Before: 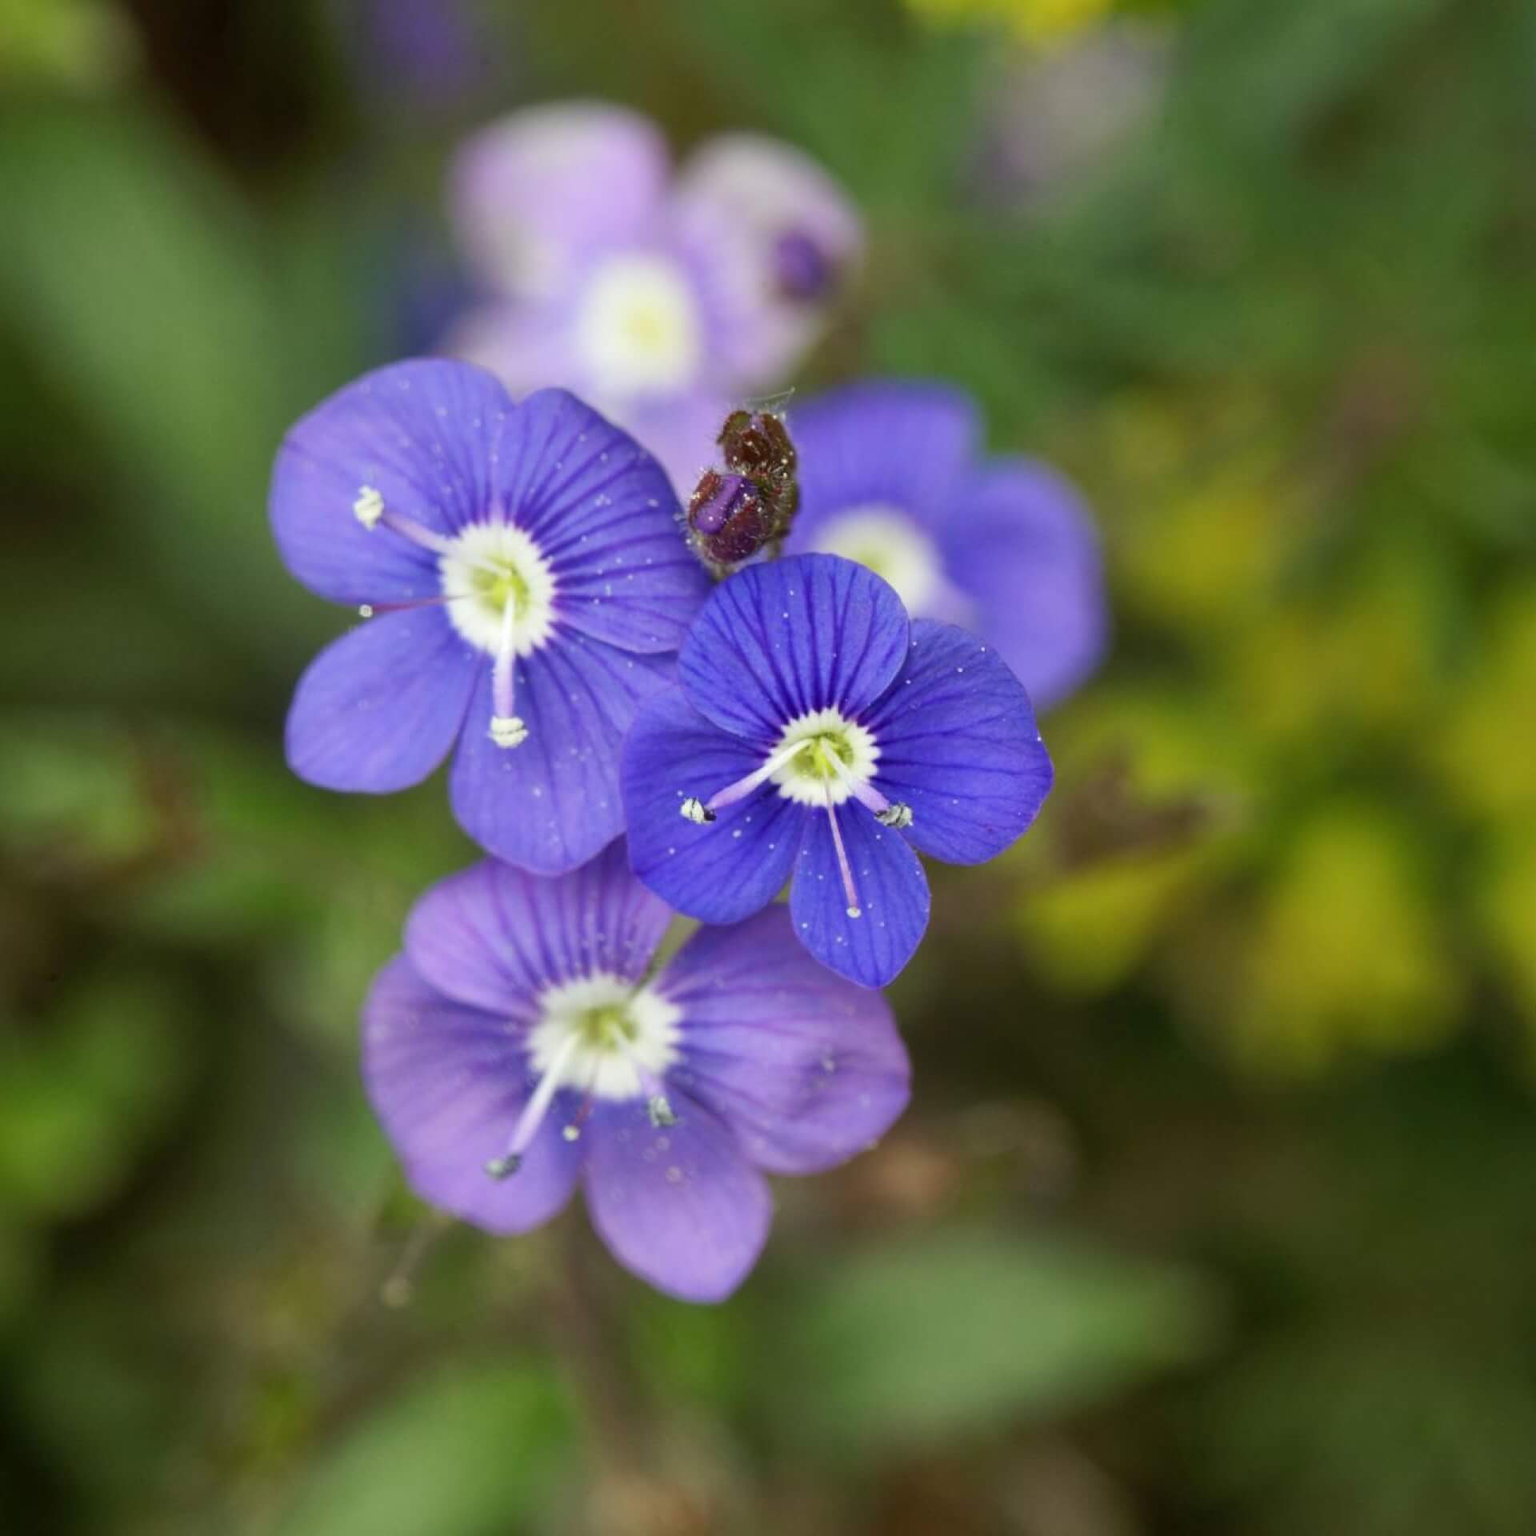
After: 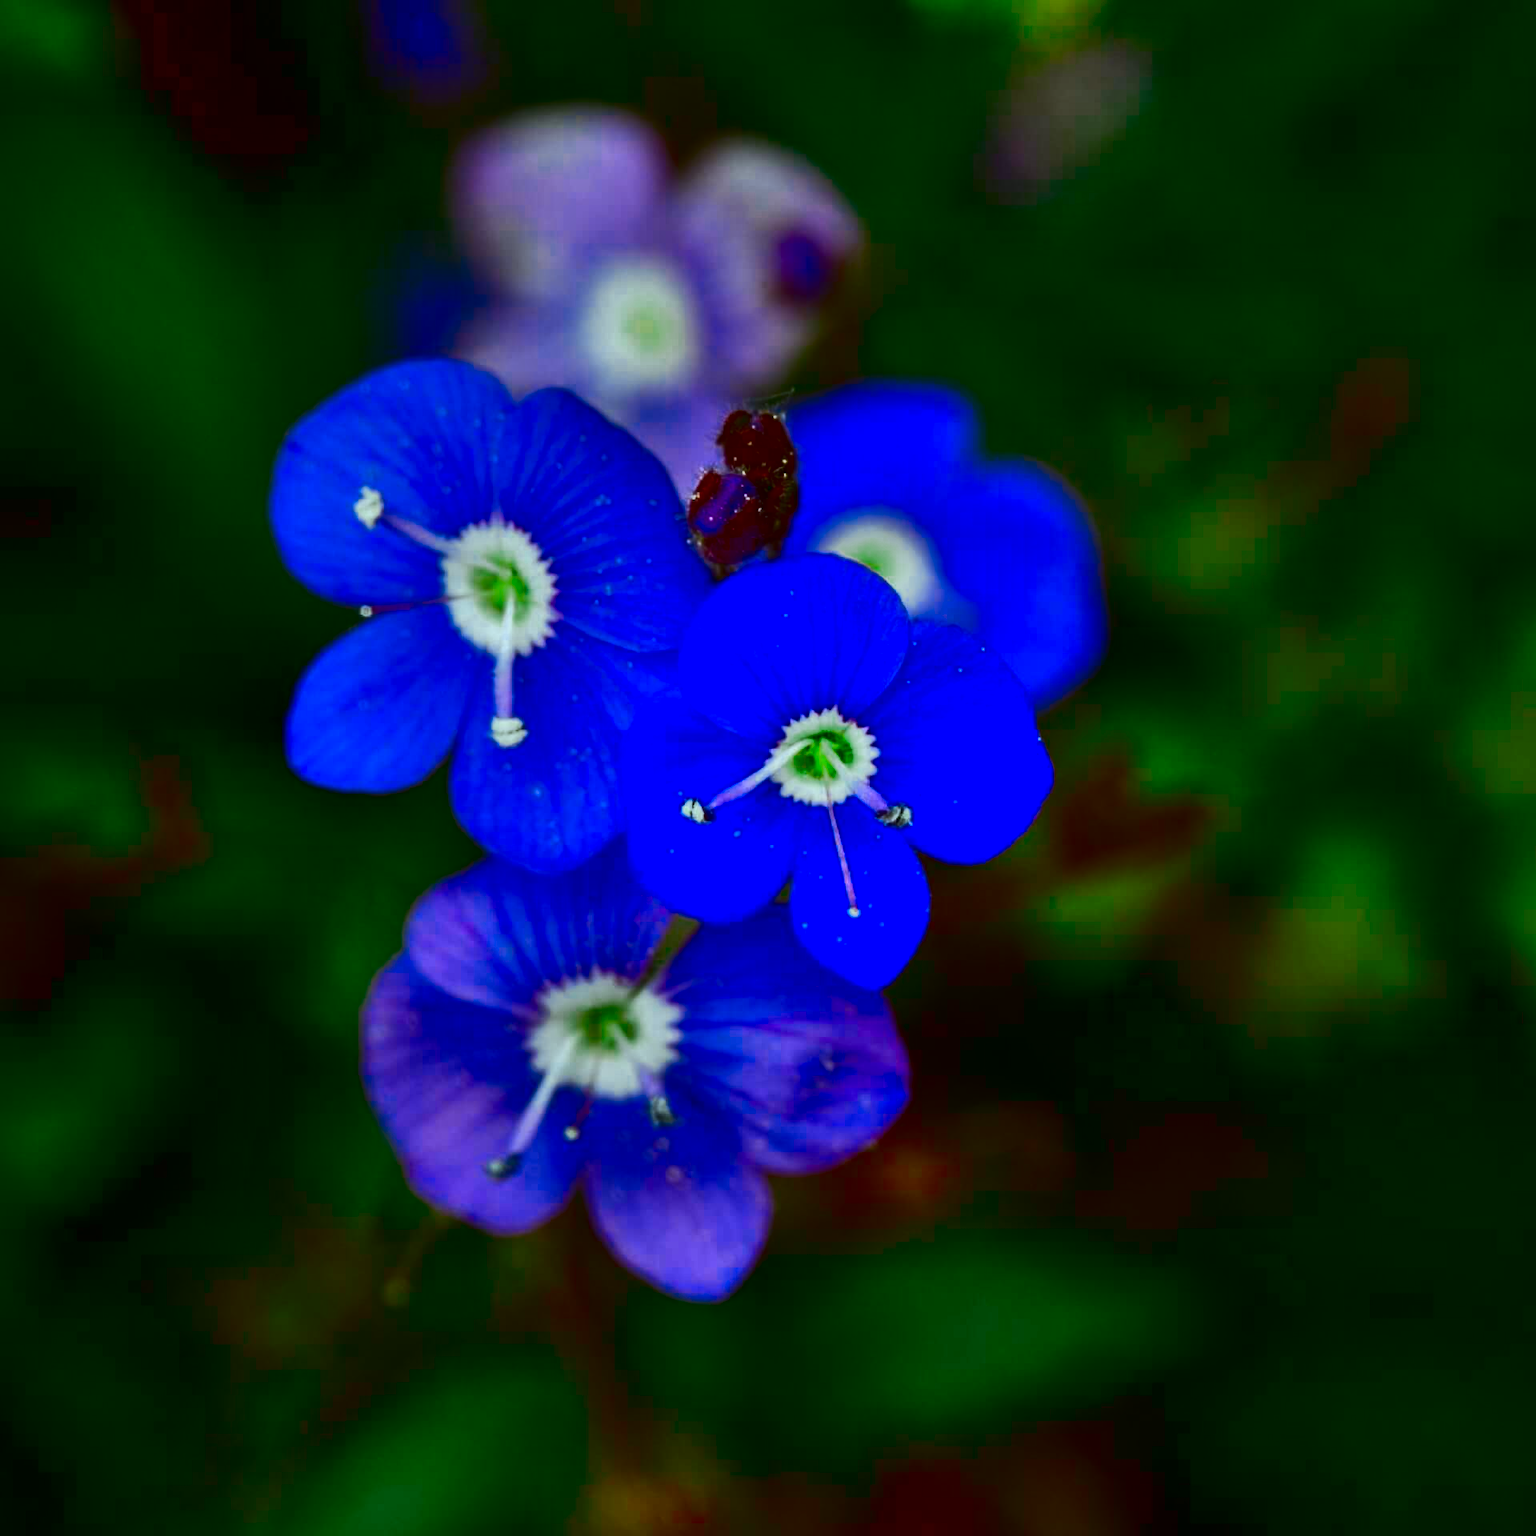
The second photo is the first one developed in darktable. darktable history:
color zones: curves: ch0 [(0, 0.5) (0.125, 0.4) (0.25, 0.5) (0.375, 0.4) (0.5, 0.4) (0.625, 0.35) (0.75, 0.35) (0.875, 0.5)]; ch1 [(0, 0.35) (0.125, 0.45) (0.25, 0.35) (0.375, 0.35) (0.5, 0.35) (0.625, 0.35) (0.75, 0.45) (0.875, 0.35)]; ch2 [(0, 0.6) (0.125, 0.5) (0.25, 0.5) (0.375, 0.6) (0.5, 0.6) (0.625, 0.5) (0.75, 0.5) (0.875, 0.5)]
color correction: highlights a* -11.71, highlights b* -15.58
contrast brightness saturation: brightness -1, saturation 1
shadows and highlights: radius 100.41, shadows 50.55, highlights -64.36, highlights color adjustment 49.82%, soften with gaussian
